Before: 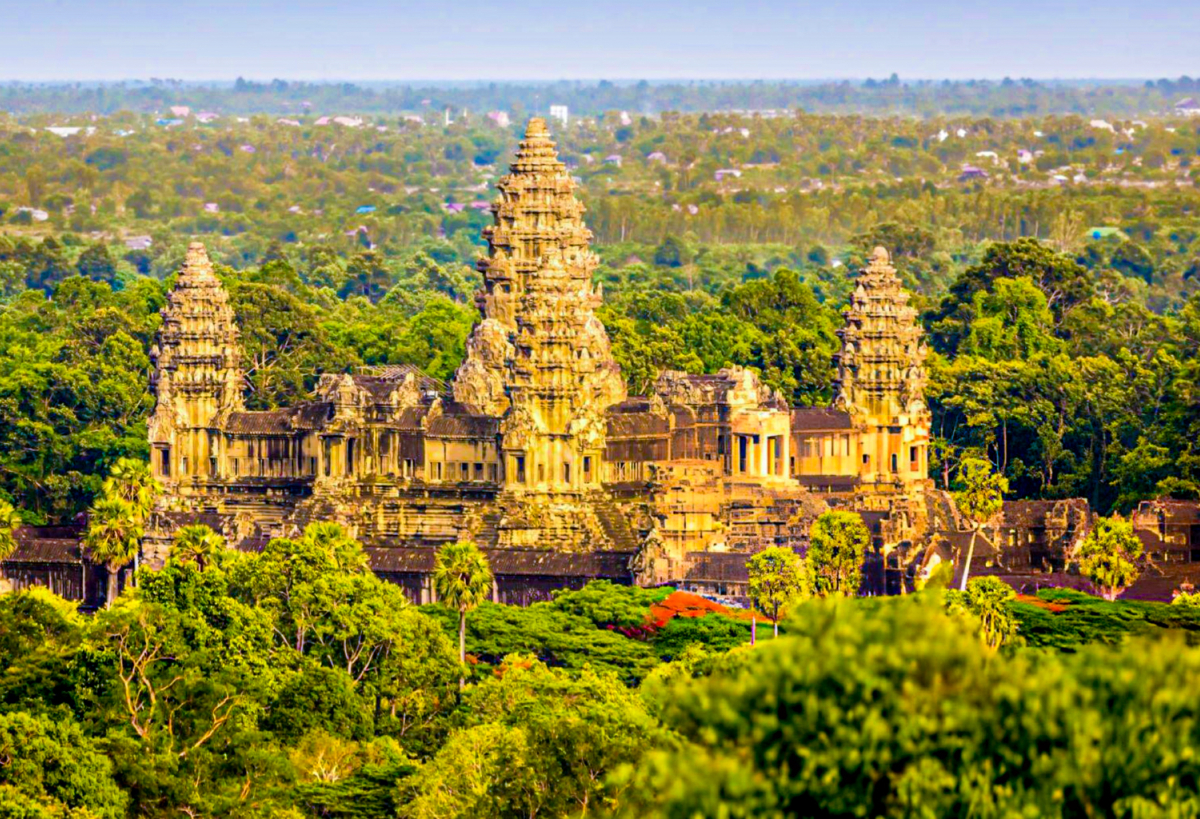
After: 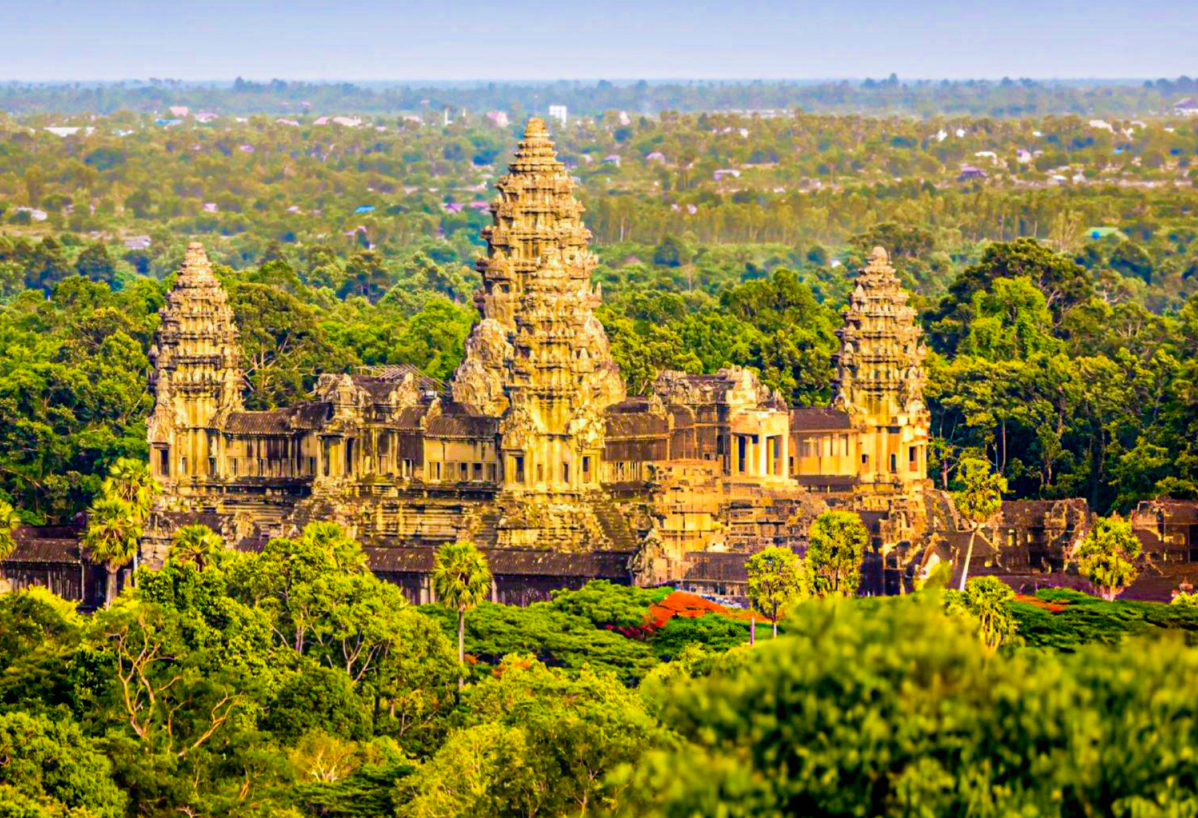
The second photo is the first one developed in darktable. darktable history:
contrast equalizer: y [[0.5, 0.488, 0.462, 0.461, 0.491, 0.5], [0.5 ×6], [0.5 ×6], [0 ×6], [0 ×6]], mix 0.168
crop: left 0.113%
